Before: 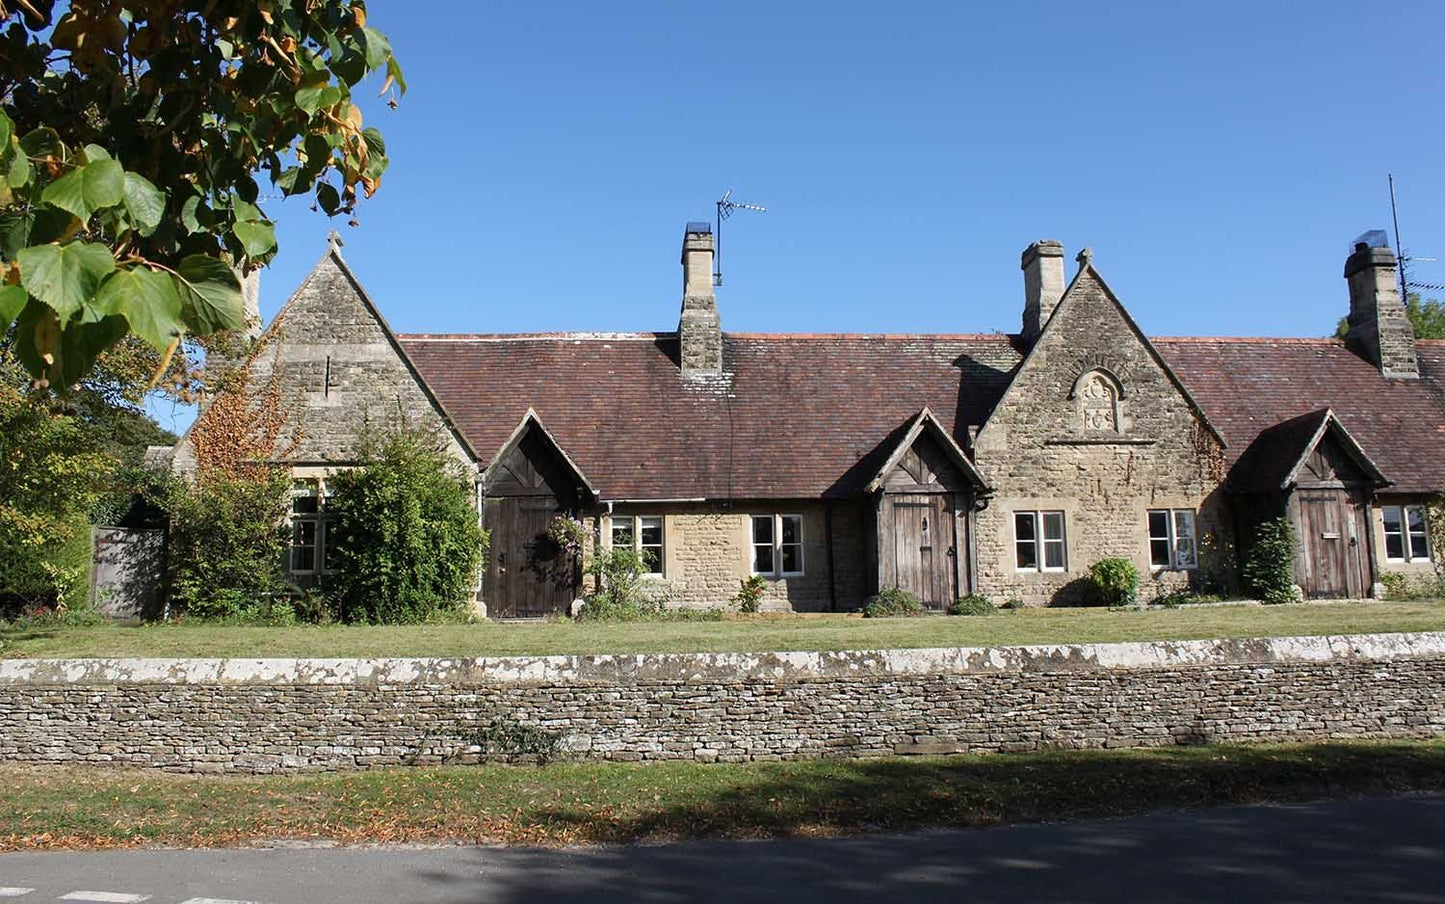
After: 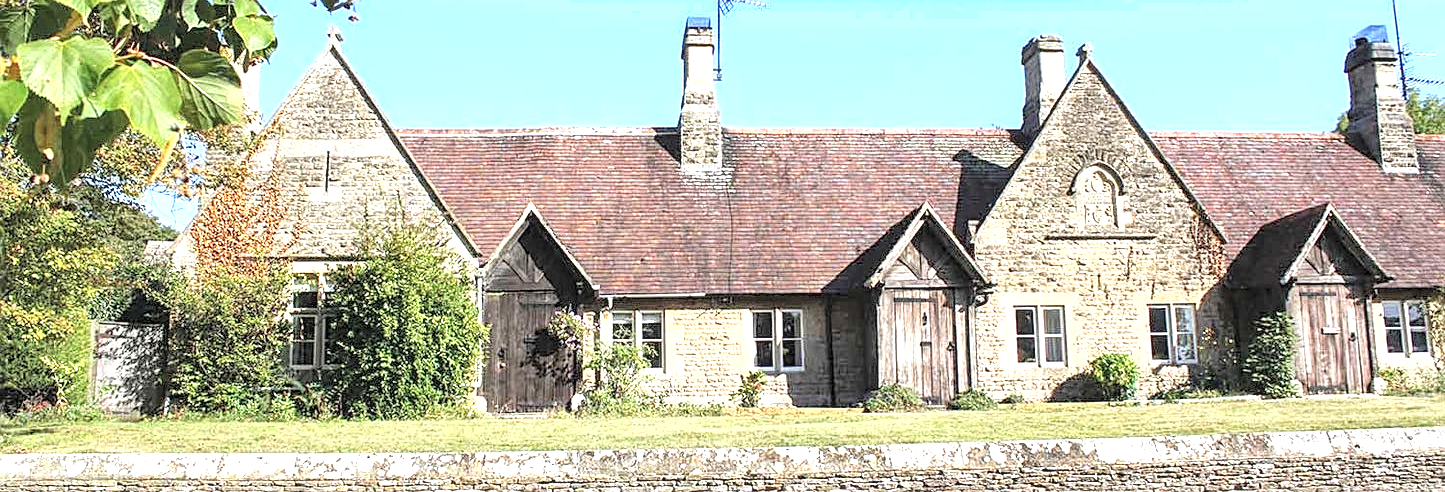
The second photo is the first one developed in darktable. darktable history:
crop and rotate: top 22.784%, bottom 22.774%
tone equalizer: -8 EV -0.389 EV, -7 EV -0.378 EV, -6 EV -0.367 EV, -5 EV -0.231 EV, -3 EV 0.235 EV, -2 EV 0.323 EV, -1 EV 0.388 EV, +0 EV 0.396 EV, mask exposure compensation -0.492 EV
exposure: exposure 1 EV, compensate highlight preservation false
shadows and highlights: shadows 29.47, highlights -30.39, low approximation 0.01, soften with gaussian
contrast brightness saturation: brightness 0.286
sharpen: on, module defaults
local contrast: on, module defaults
